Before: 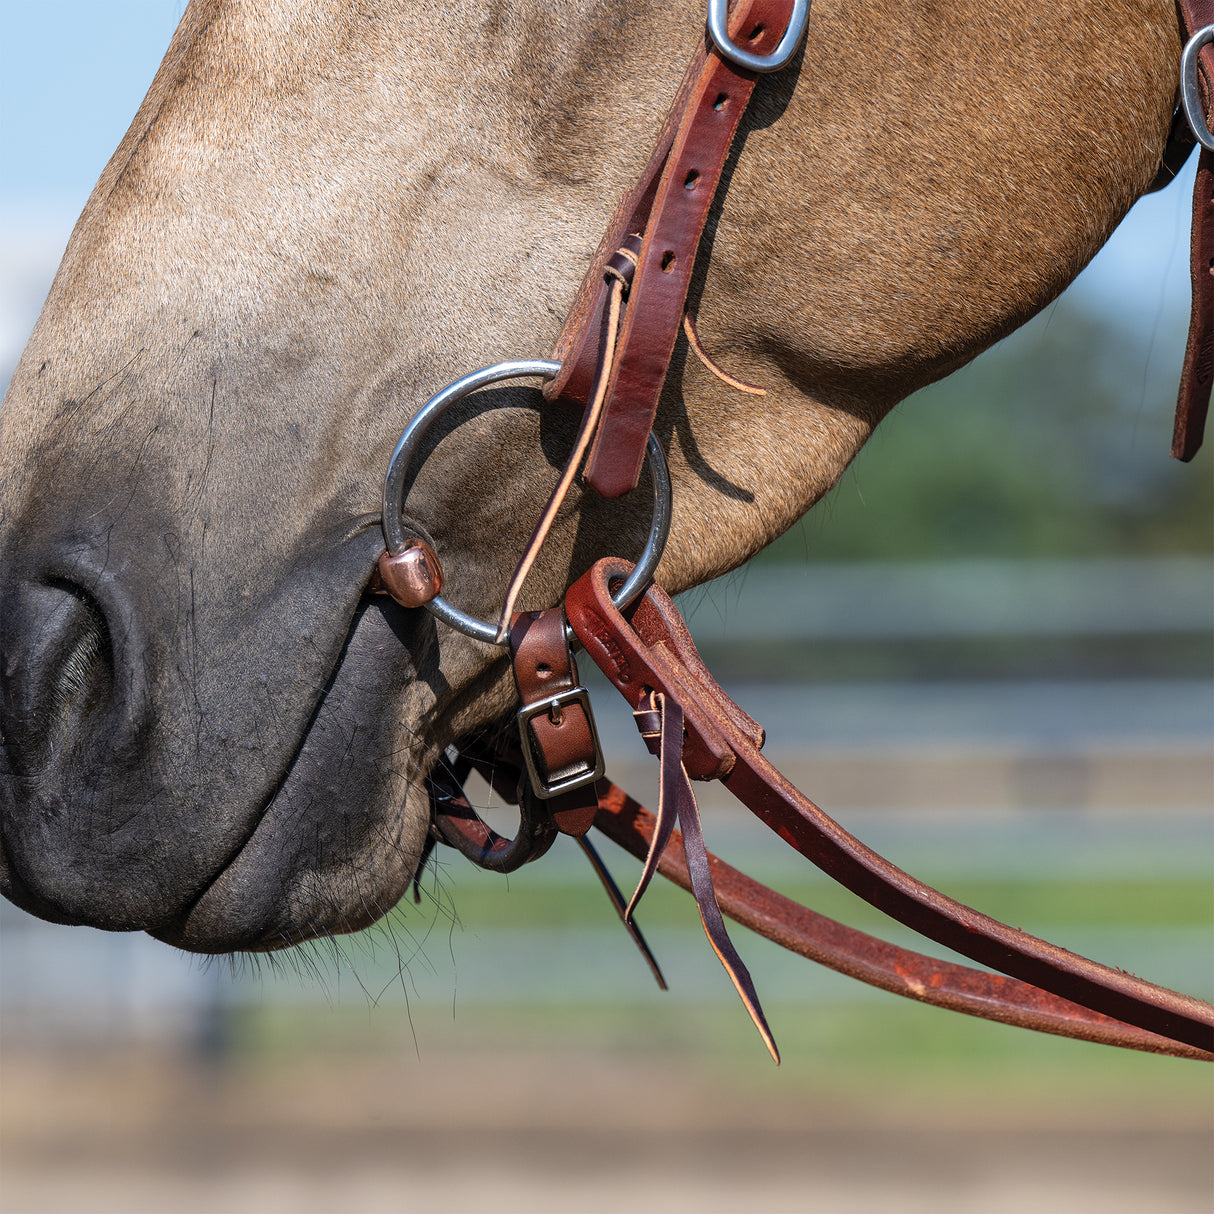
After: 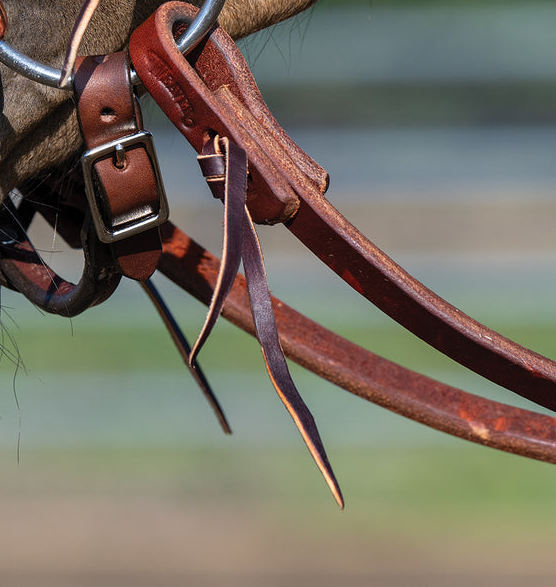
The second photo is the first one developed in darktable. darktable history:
exposure: compensate highlight preservation false
crop: left 35.976%, top 45.819%, right 18.162%, bottom 5.807%
rotate and perspective: crop left 0, crop top 0
